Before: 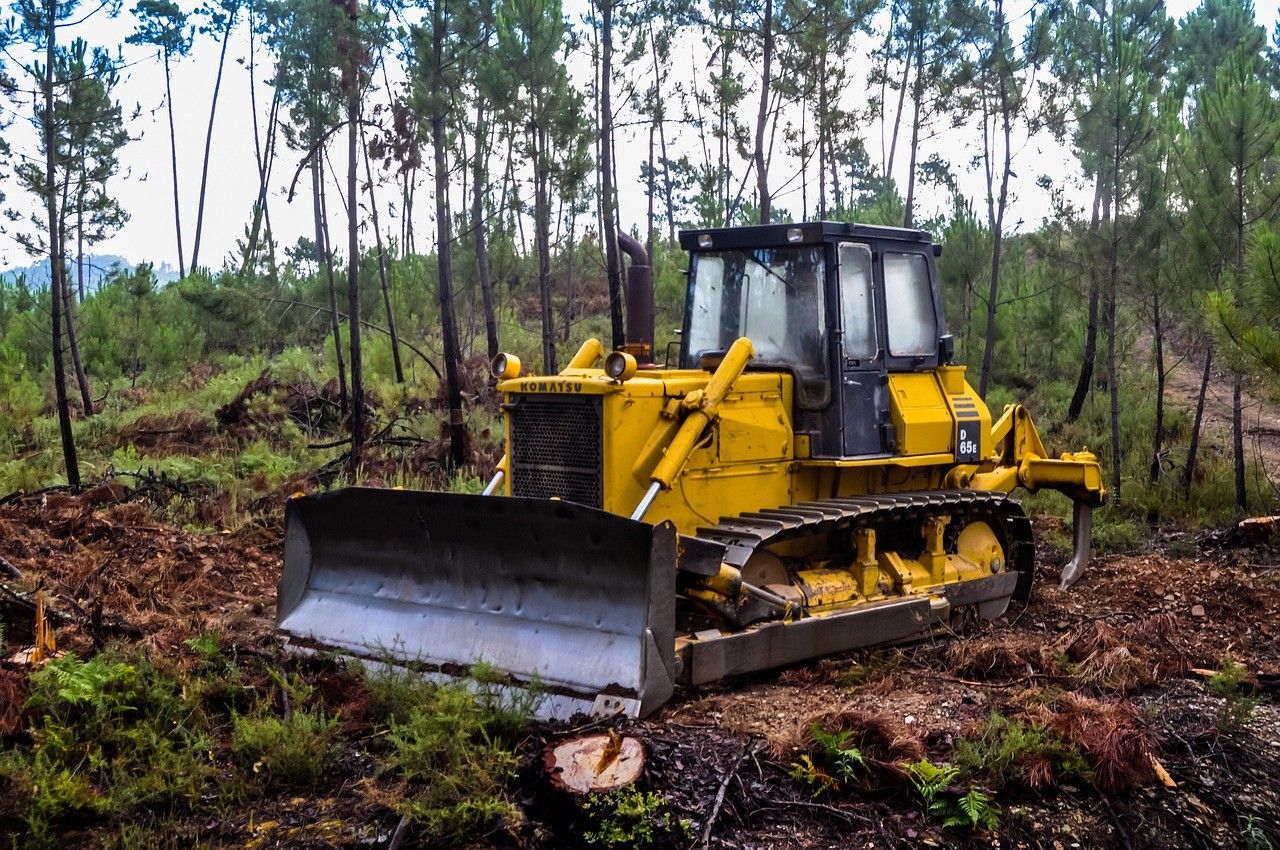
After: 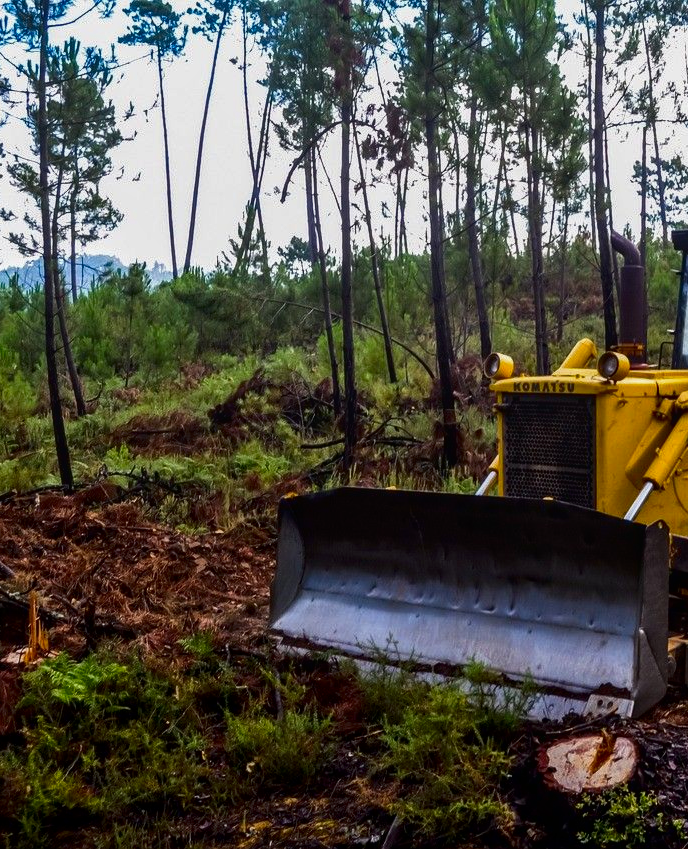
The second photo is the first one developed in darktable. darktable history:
local contrast: detail 110%
crop: left 0.587%, right 45.588%, bottom 0.086%
contrast brightness saturation: brightness -0.2, saturation 0.08
white balance: emerald 1
